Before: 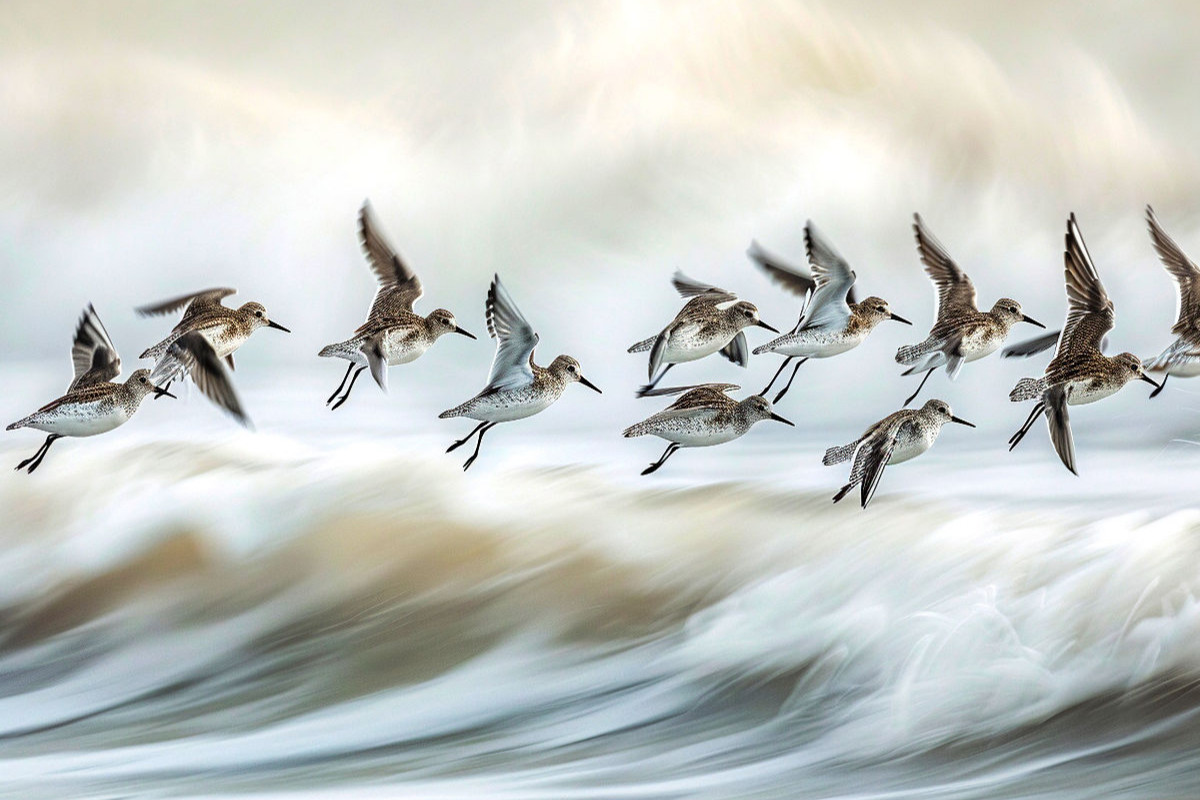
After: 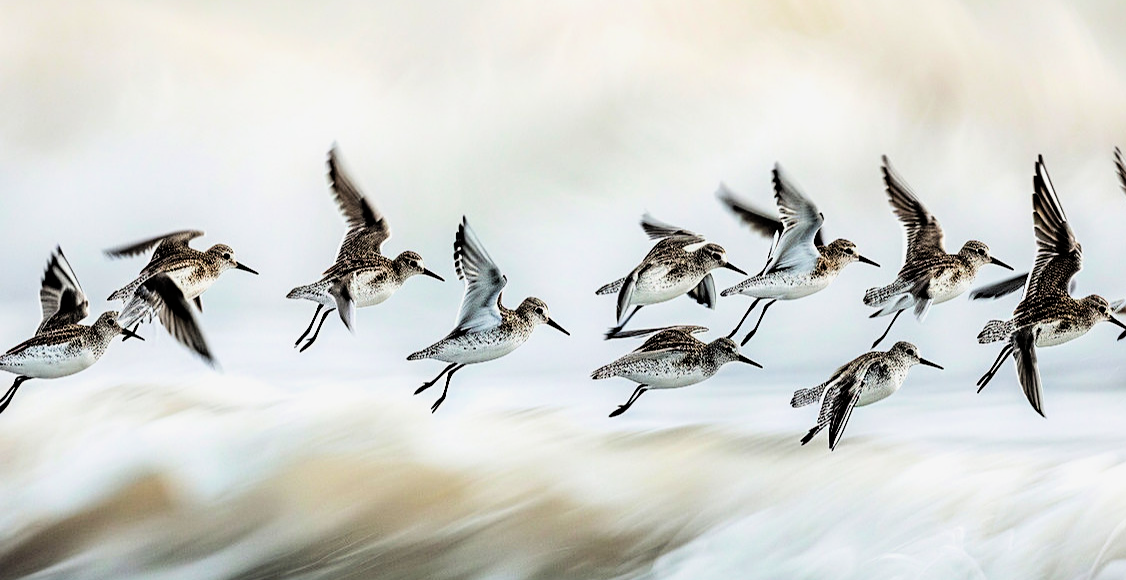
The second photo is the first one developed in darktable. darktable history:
filmic rgb: black relative exposure -4 EV, white relative exposure 3 EV, hardness 3.02, contrast 1.5
tone equalizer: on, module defaults
crop: left 2.737%, top 7.287%, right 3.421%, bottom 20.179%
sharpen: amount 0.2
